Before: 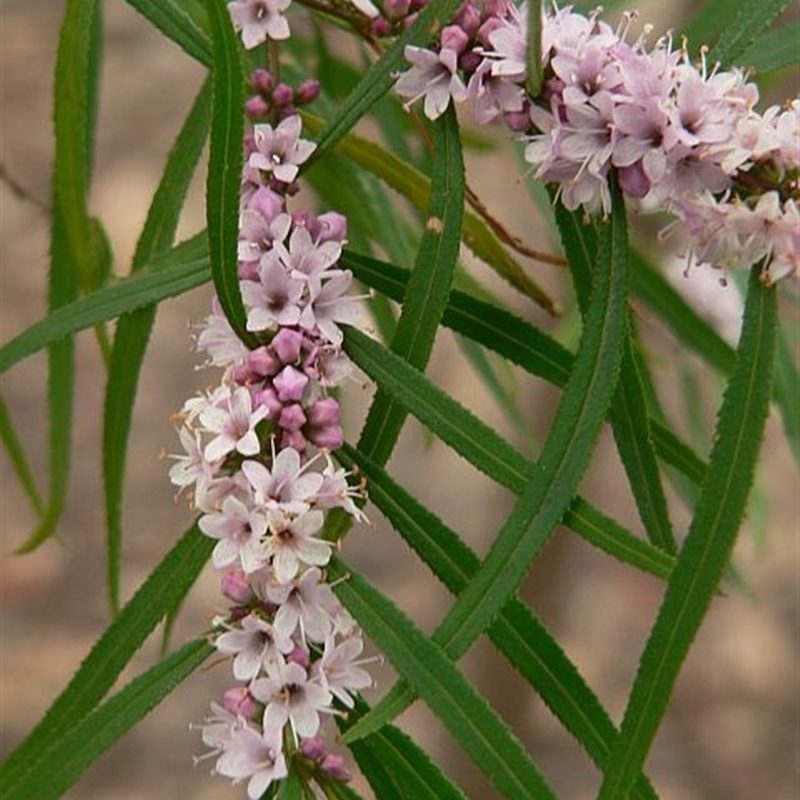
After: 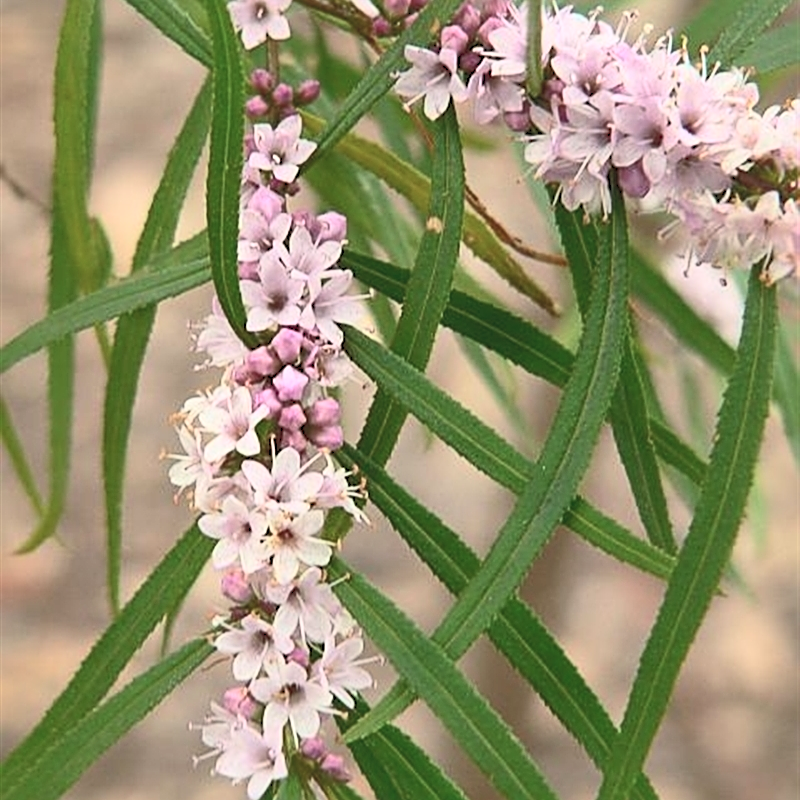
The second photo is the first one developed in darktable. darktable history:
shadows and highlights: on, module defaults
sharpen: on, module defaults
contrast brightness saturation: contrast 0.378, brightness 0.522
